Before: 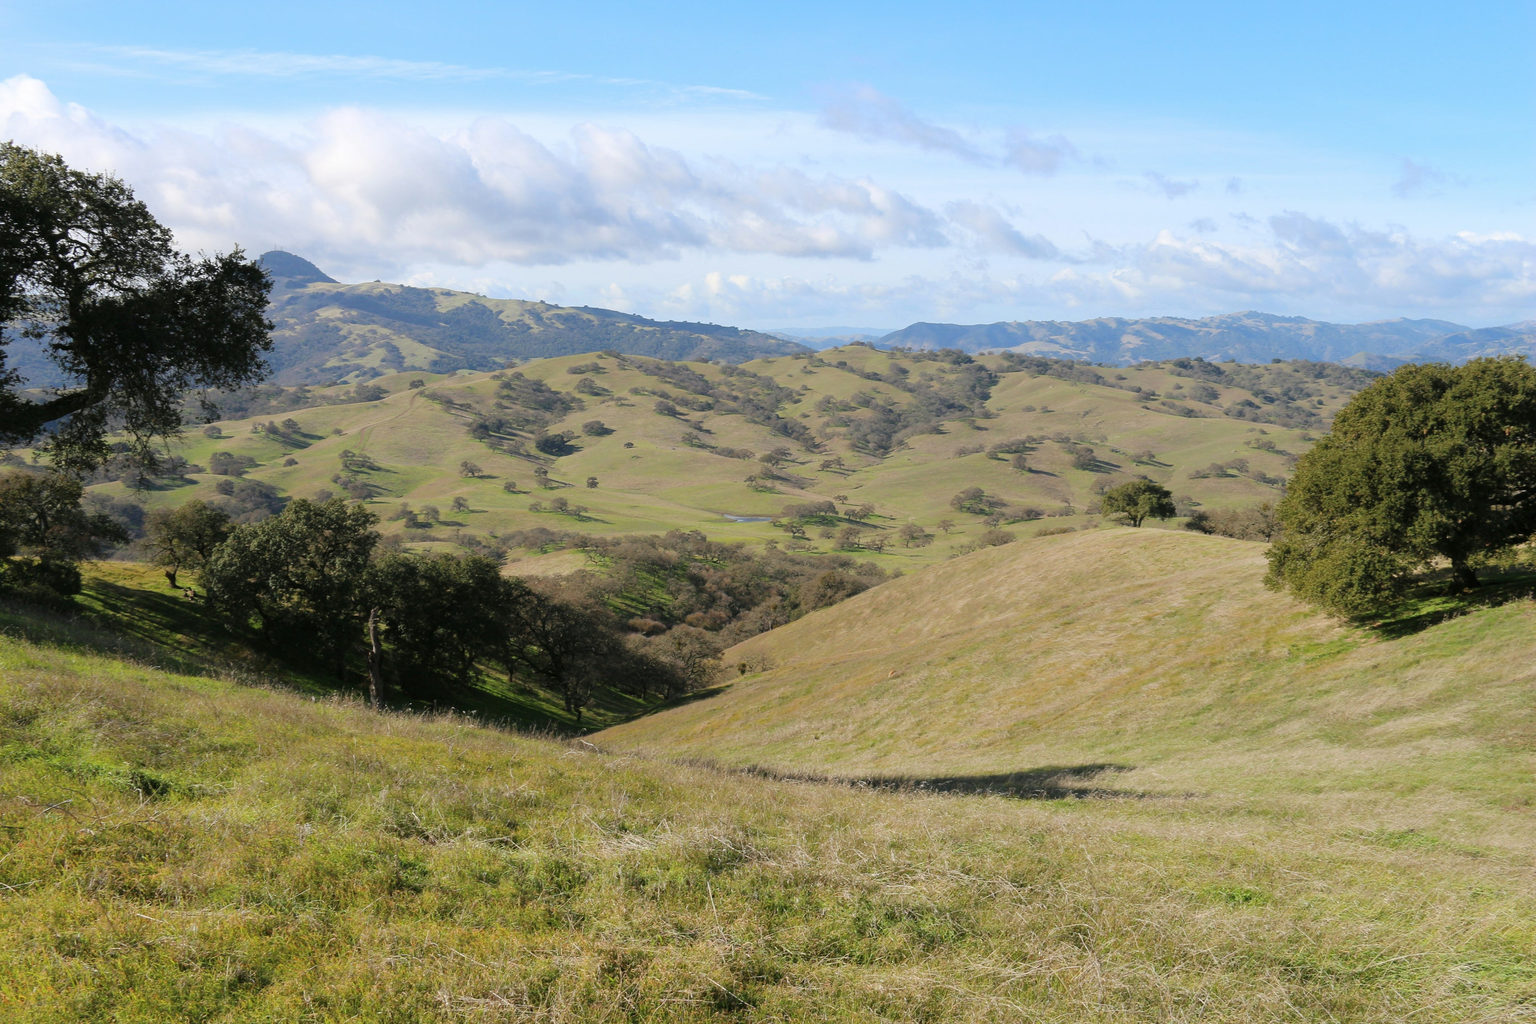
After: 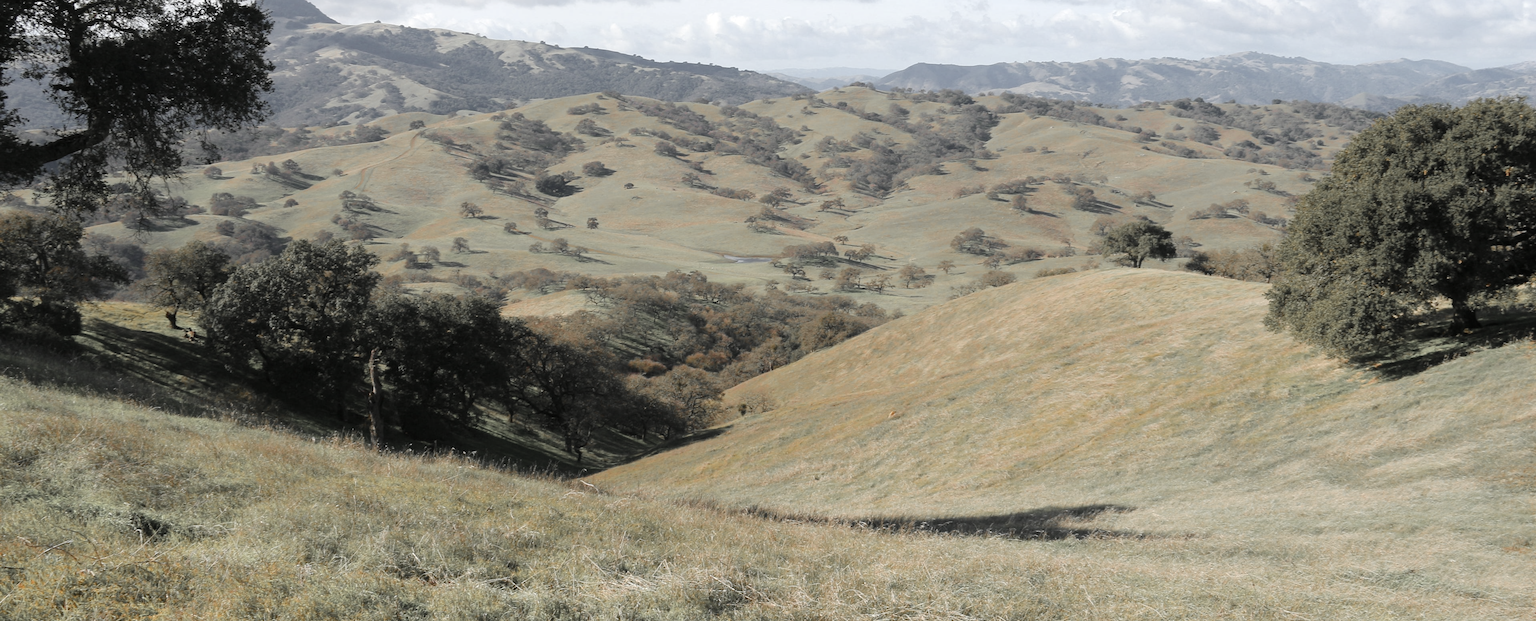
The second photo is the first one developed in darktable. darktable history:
crop and rotate: top 25.357%, bottom 13.942%
exposure: exposure 0.217 EV, compensate highlight preservation false
color zones: curves: ch1 [(0, 0.638) (0.193, 0.442) (0.286, 0.15) (0.429, 0.14) (0.571, 0.142) (0.714, 0.154) (0.857, 0.175) (1, 0.638)]
